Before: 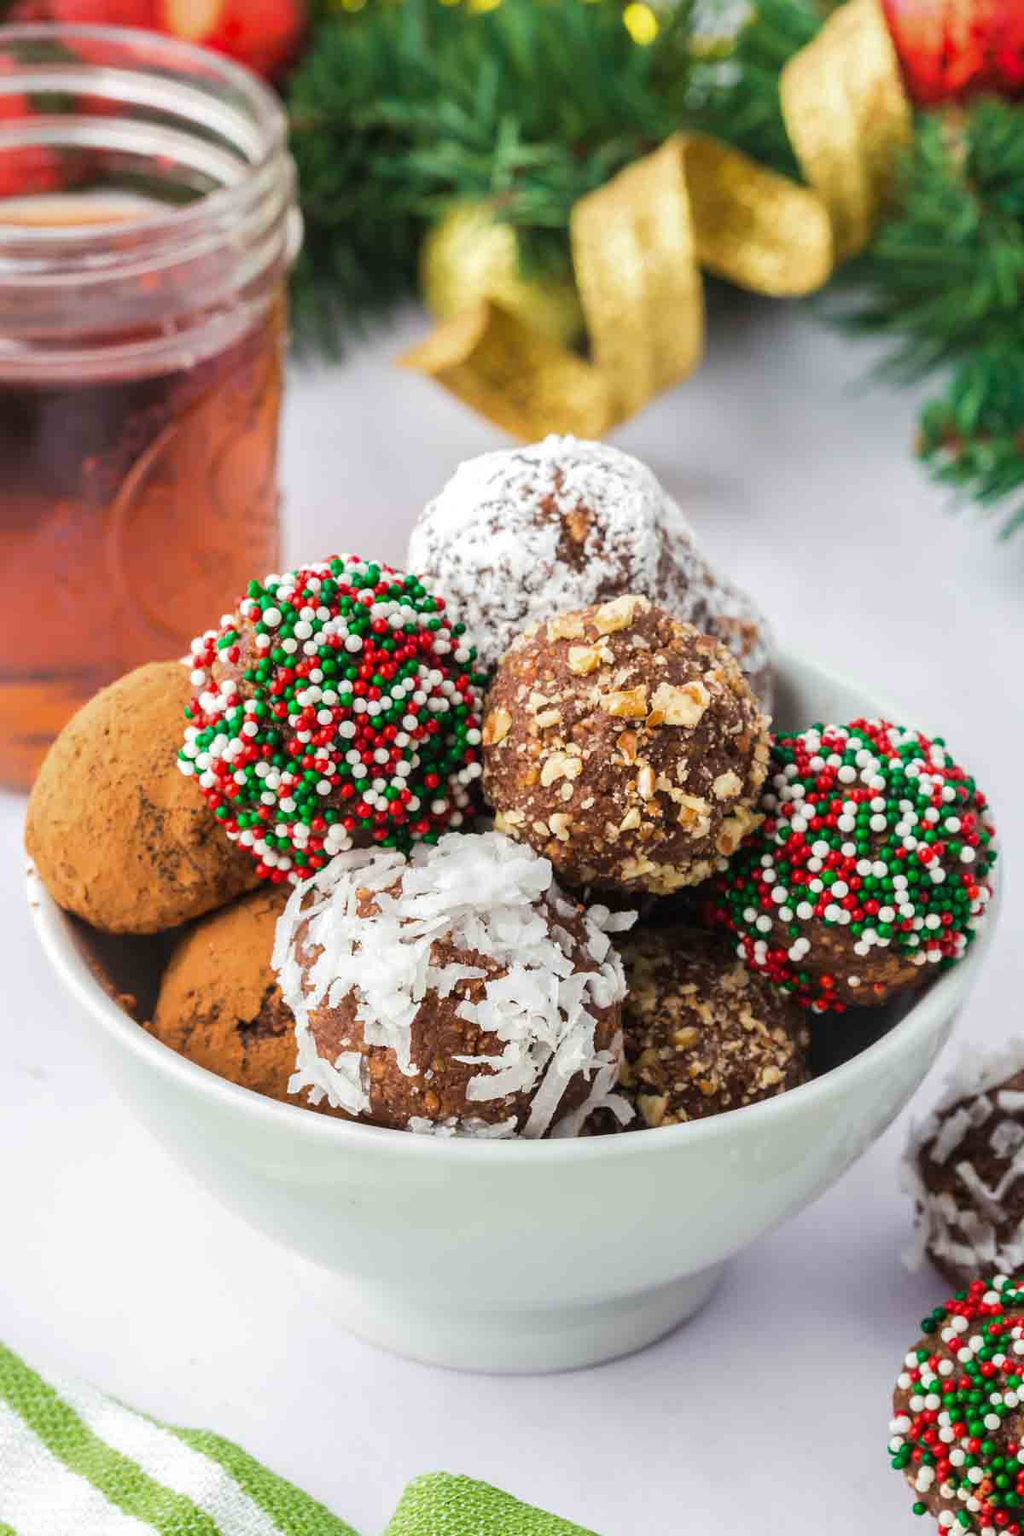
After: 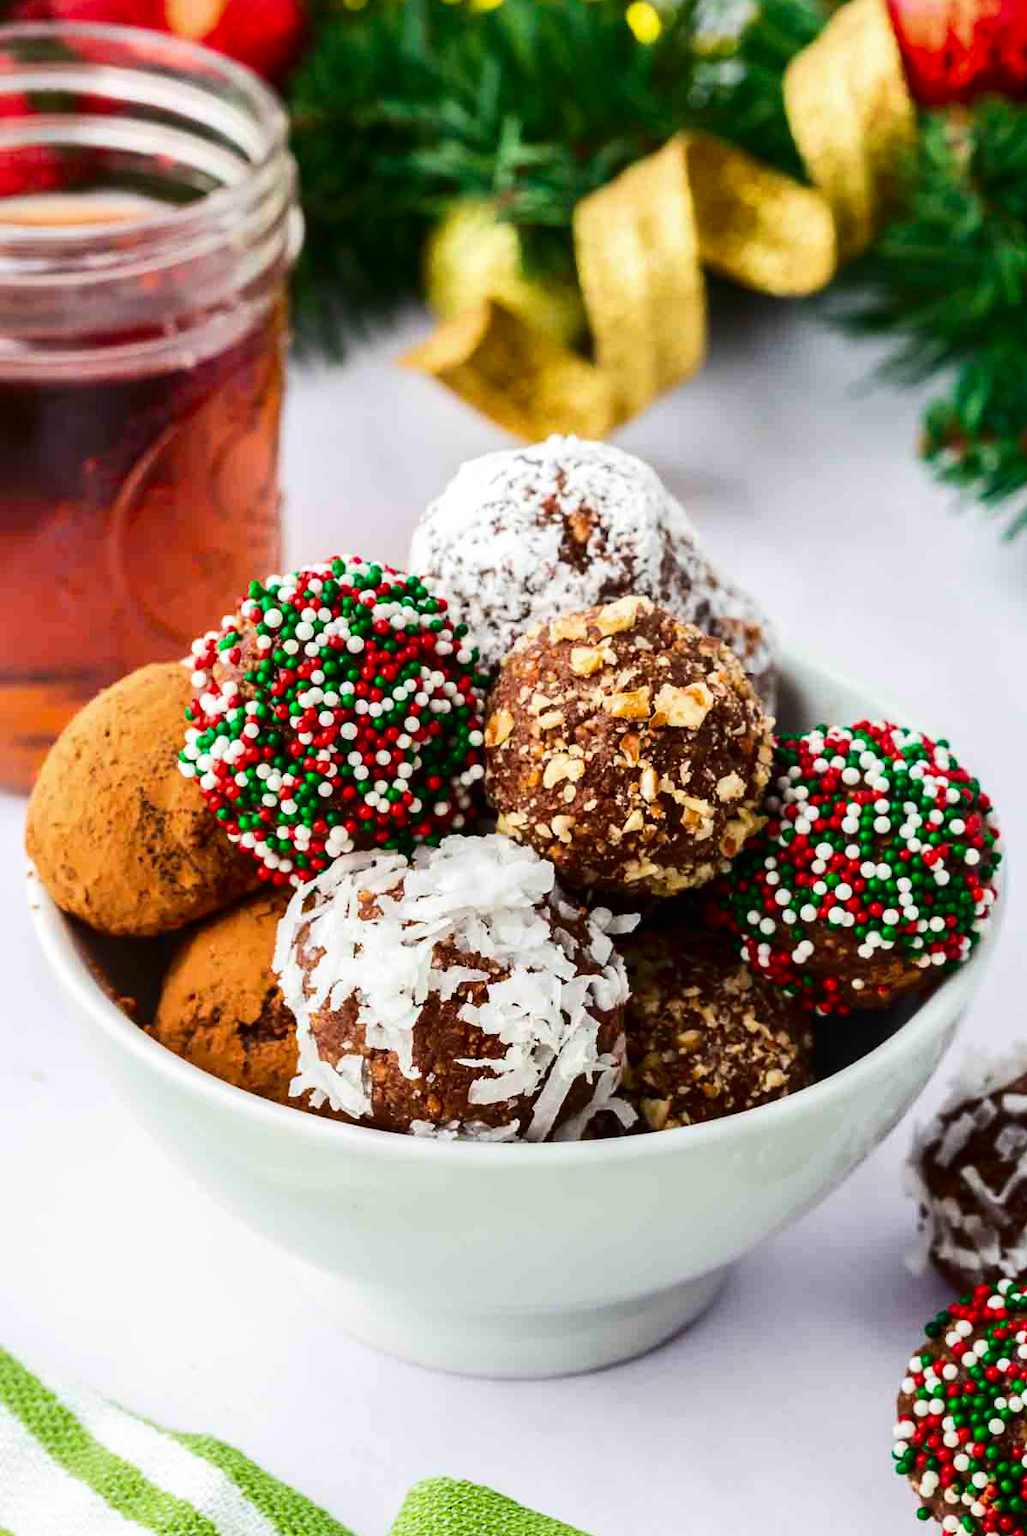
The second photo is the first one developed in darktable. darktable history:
contrast brightness saturation: contrast 0.214, brightness -0.11, saturation 0.209
crop: top 0.131%, bottom 0.113%
